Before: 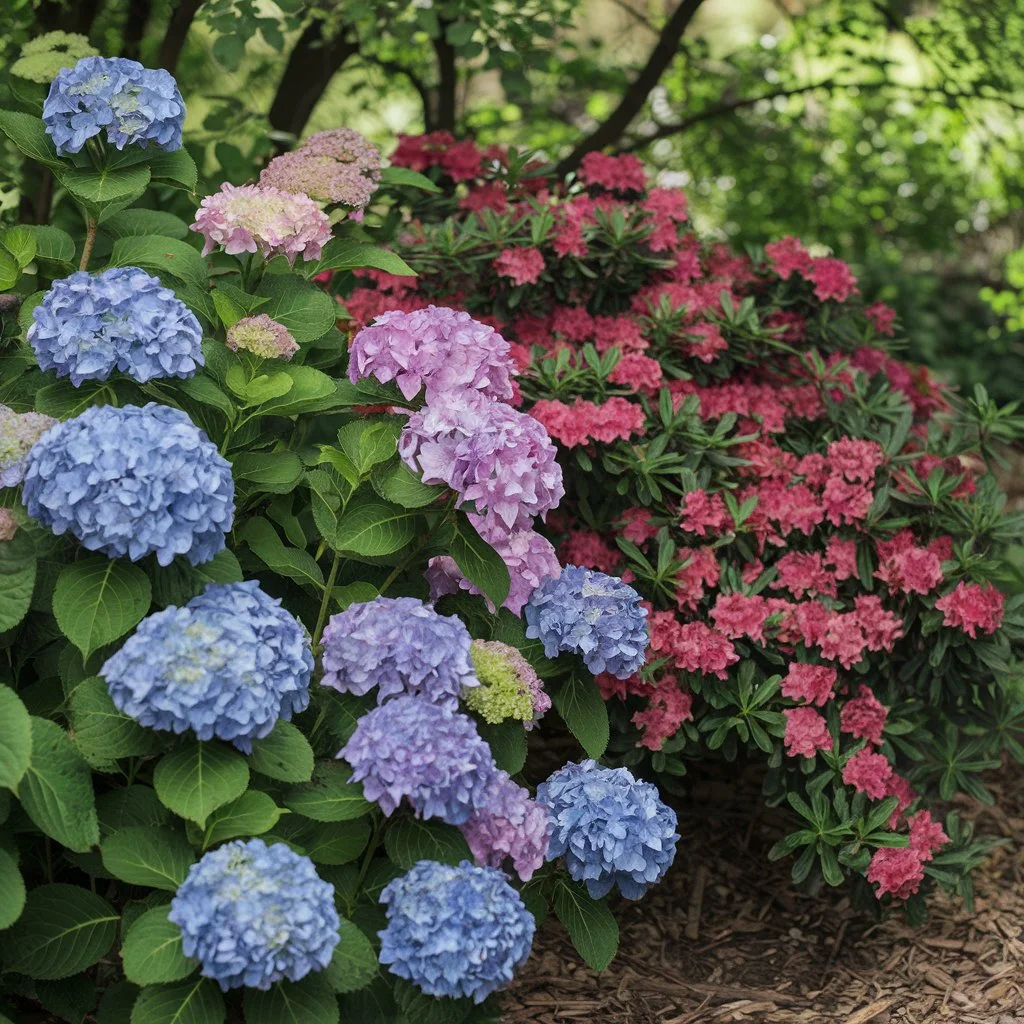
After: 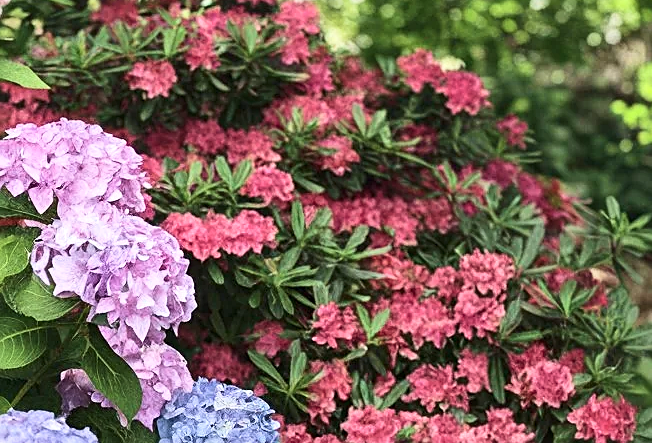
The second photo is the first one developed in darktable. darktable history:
tone equalizer: on, module defaults
crop: left 36.005%, top 18.293%, right 0.31%, bottom 38.444%
base curve: preserve colors none
velvia: strength 15%
sharpen: on, module defaults
exposure: black level correction 0, exposure 0.5 EV, compensate exposure bias true, compensate highlight preservation false
contrast brightness saturation: contrast 0.24, brightness 0.09
